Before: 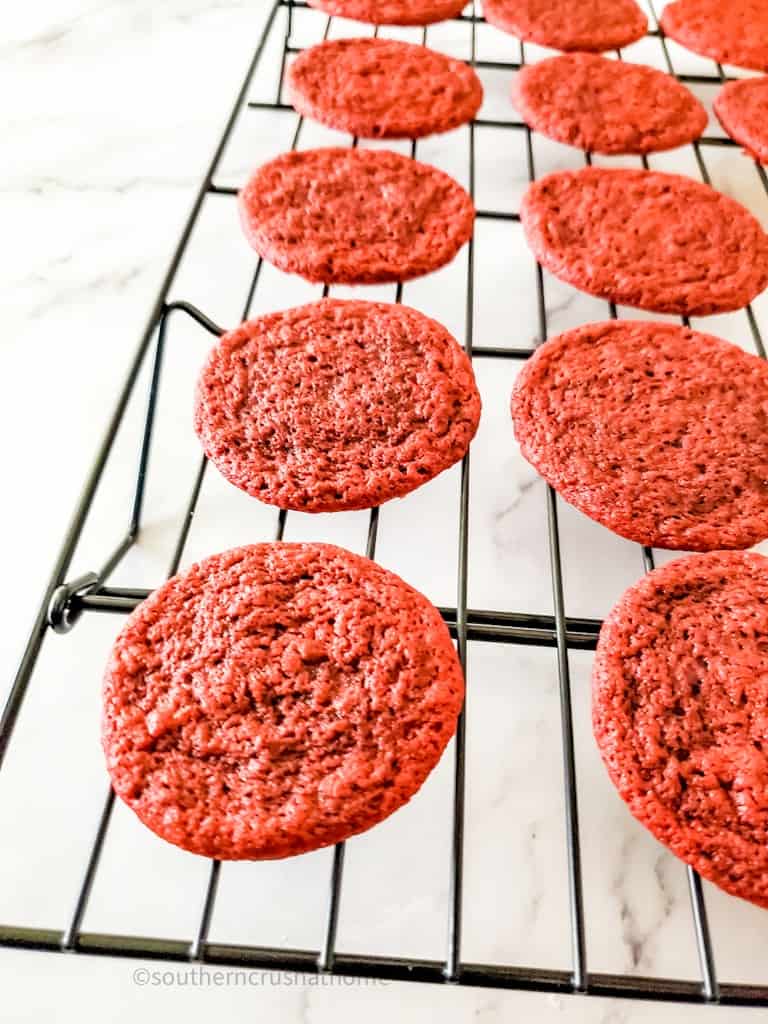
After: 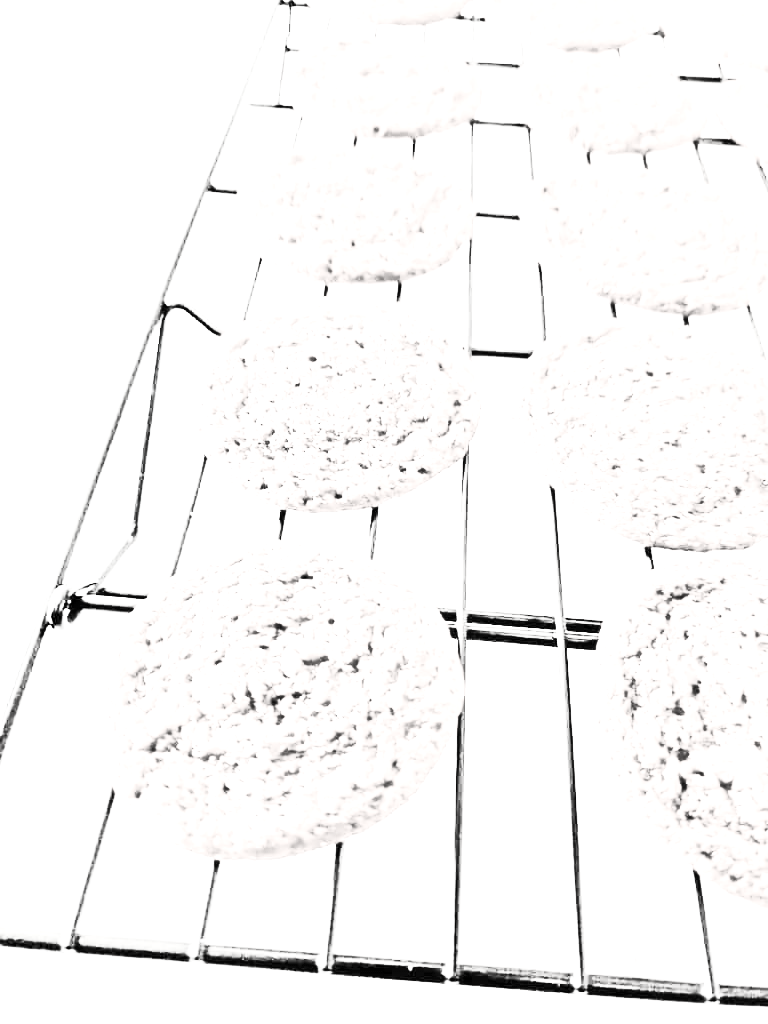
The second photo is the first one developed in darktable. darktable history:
contrast brightness saturation: contrast 0.524, brightness 0.459, saturation -0.981
exposure: exposure 1.481 EV, compensate highlight preservation false
tone equalizer: -8 EV -1.06 EV, -7 EV -0.995 EV, -6 EV -0.842 EV, -5 EV -0.617 EV, -3 EV 0.555 EV, -2 EV 0.871 EV, -1 EV 0.997 EV, +0 EV 1.08 EV
